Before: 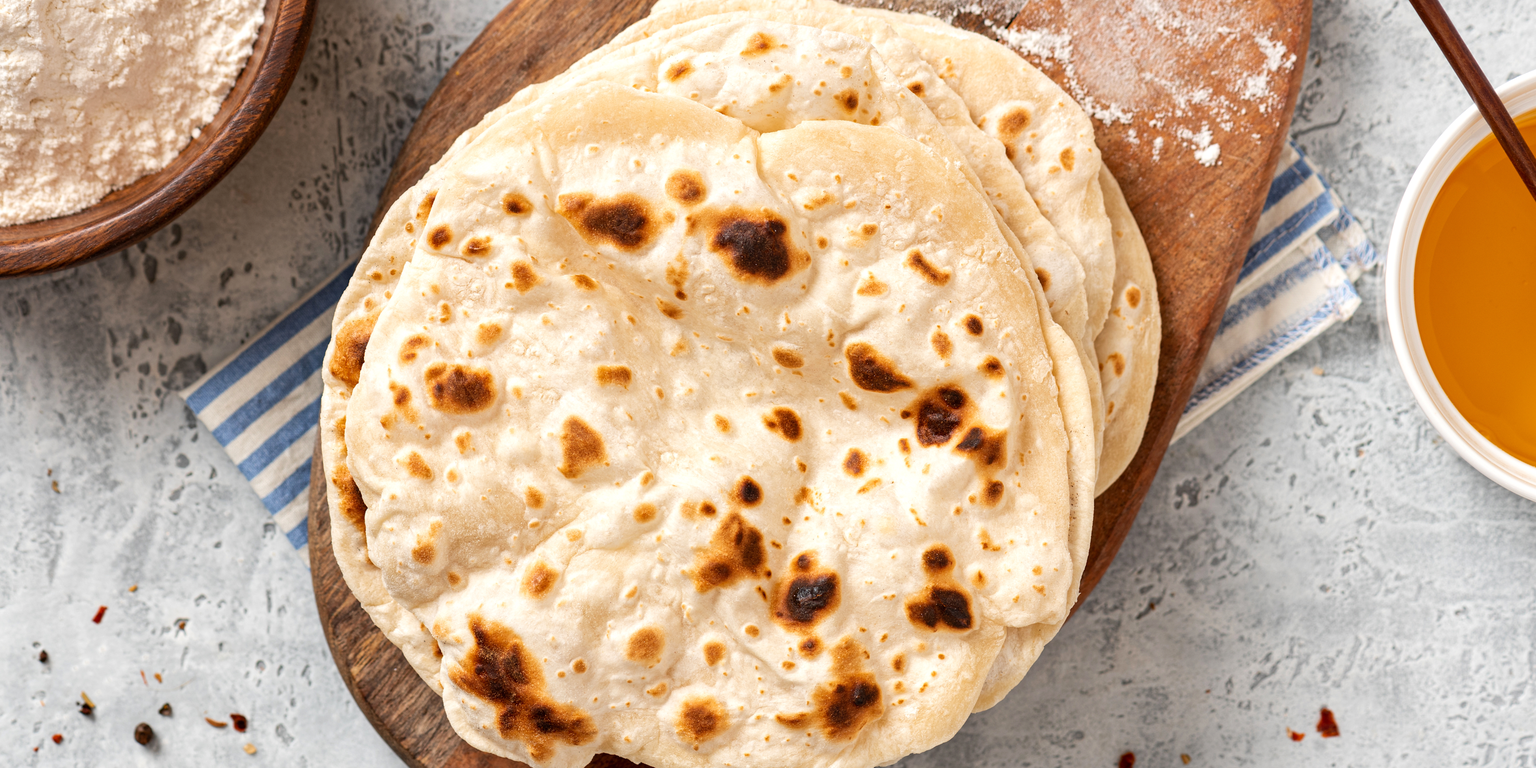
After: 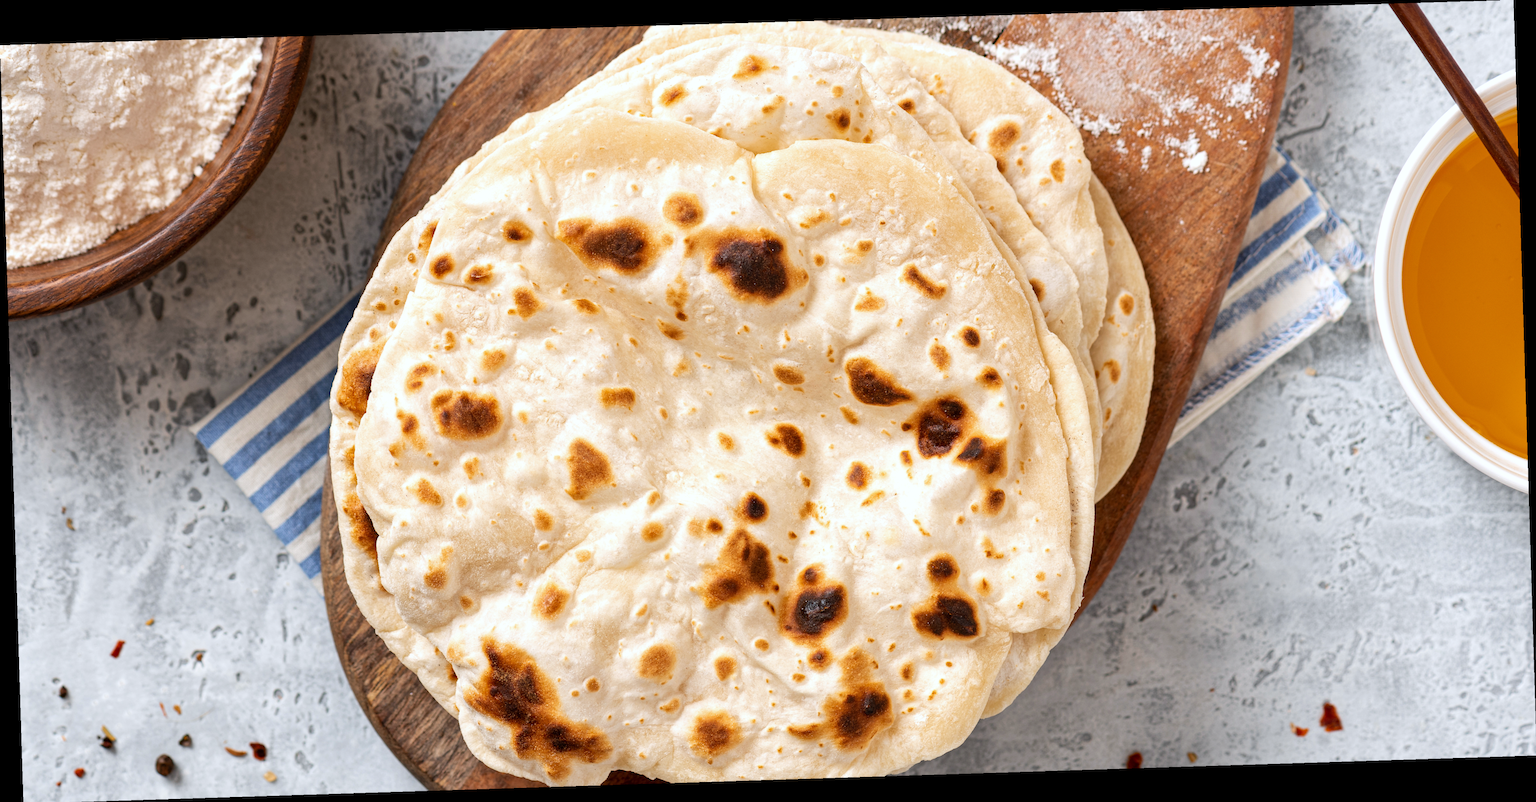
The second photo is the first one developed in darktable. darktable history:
white balance: red 0.976, blue 1.04
rotate and perspective: rotation -1.77°, lens shift (horizontal) 0.004, automatic cropping off
